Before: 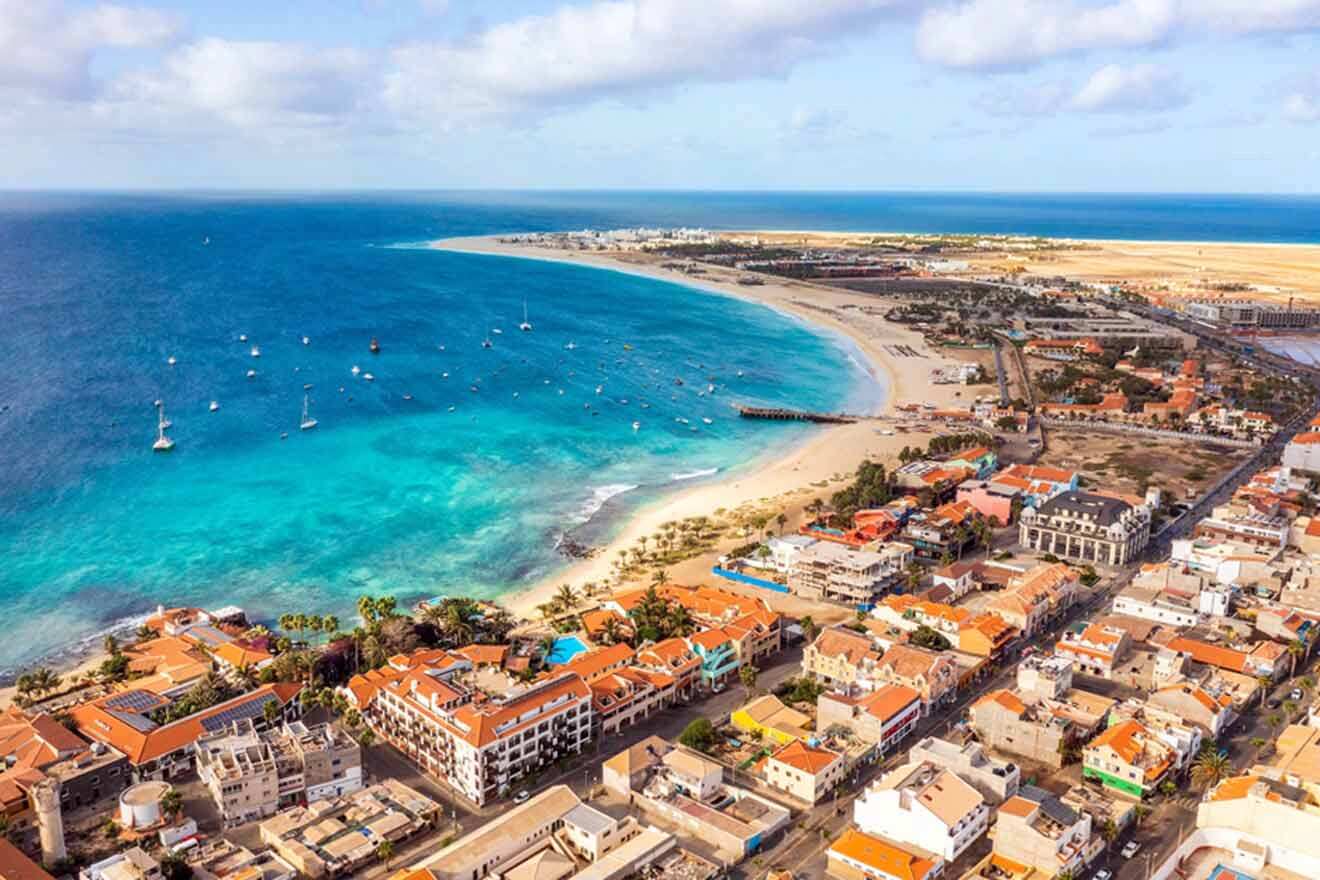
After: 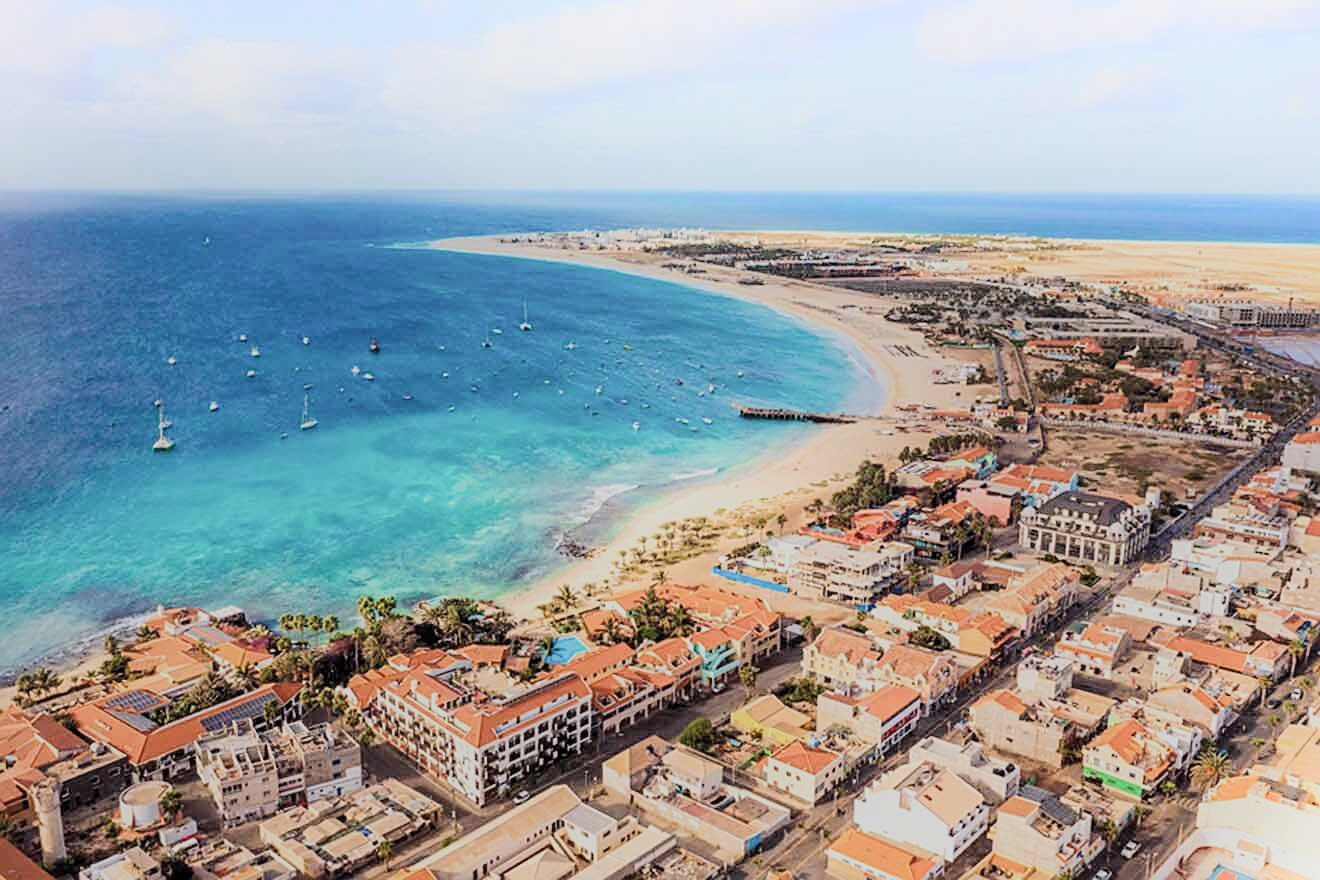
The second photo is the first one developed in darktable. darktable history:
exposure: black level correction -0.001, exposure 0.079 EV, compensate highlight preservation false
shadows and highlights: shadows -21.94, highlights 99.21, soften with gaussian
contrast brightness saturation: saturation -0.066
sharpen: on, module defaults
filmic rgb: black relative exposure -7.41 EV, white relative exposure 4.83 EV, hardness 3.4, color science v5 (2021), contrast in shadows safe, contrast in highlights safe
